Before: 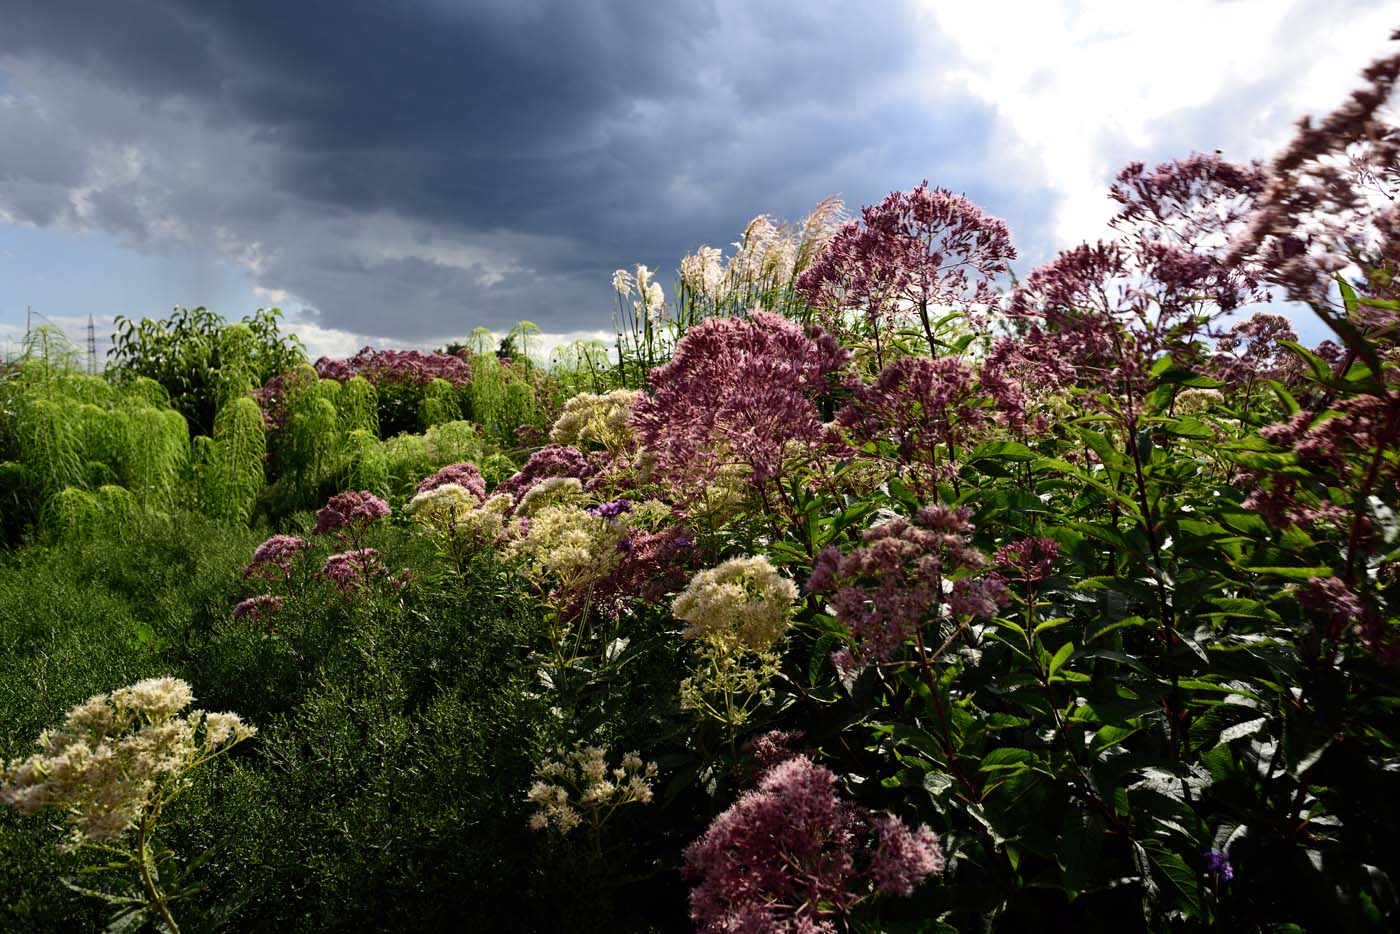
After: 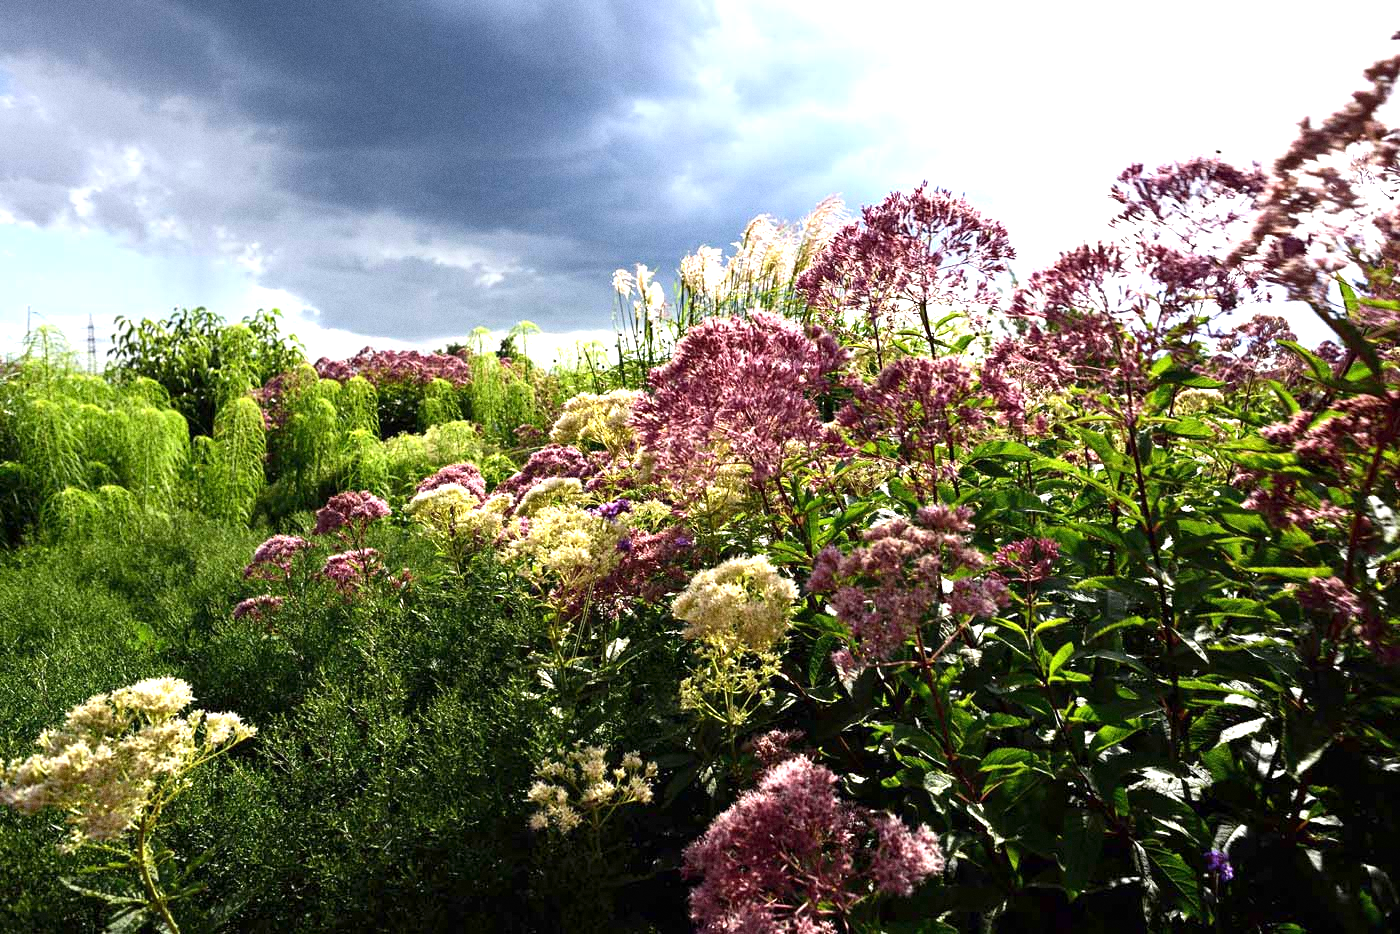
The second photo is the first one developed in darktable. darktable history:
exposure: exposure 1.223 EV, compensate highlight preservation false
grain: coarseness 0.09 ISO
